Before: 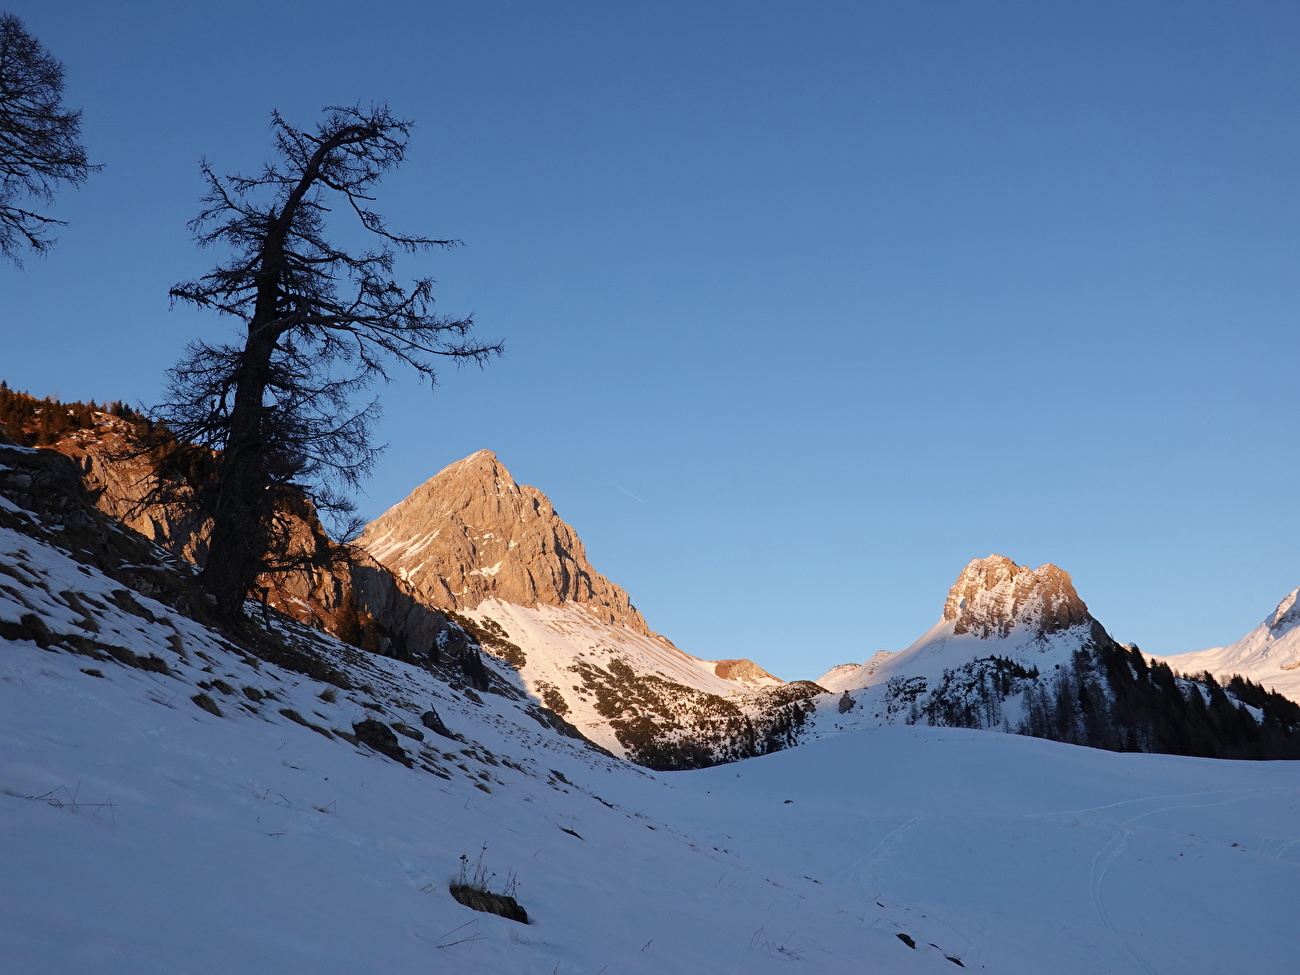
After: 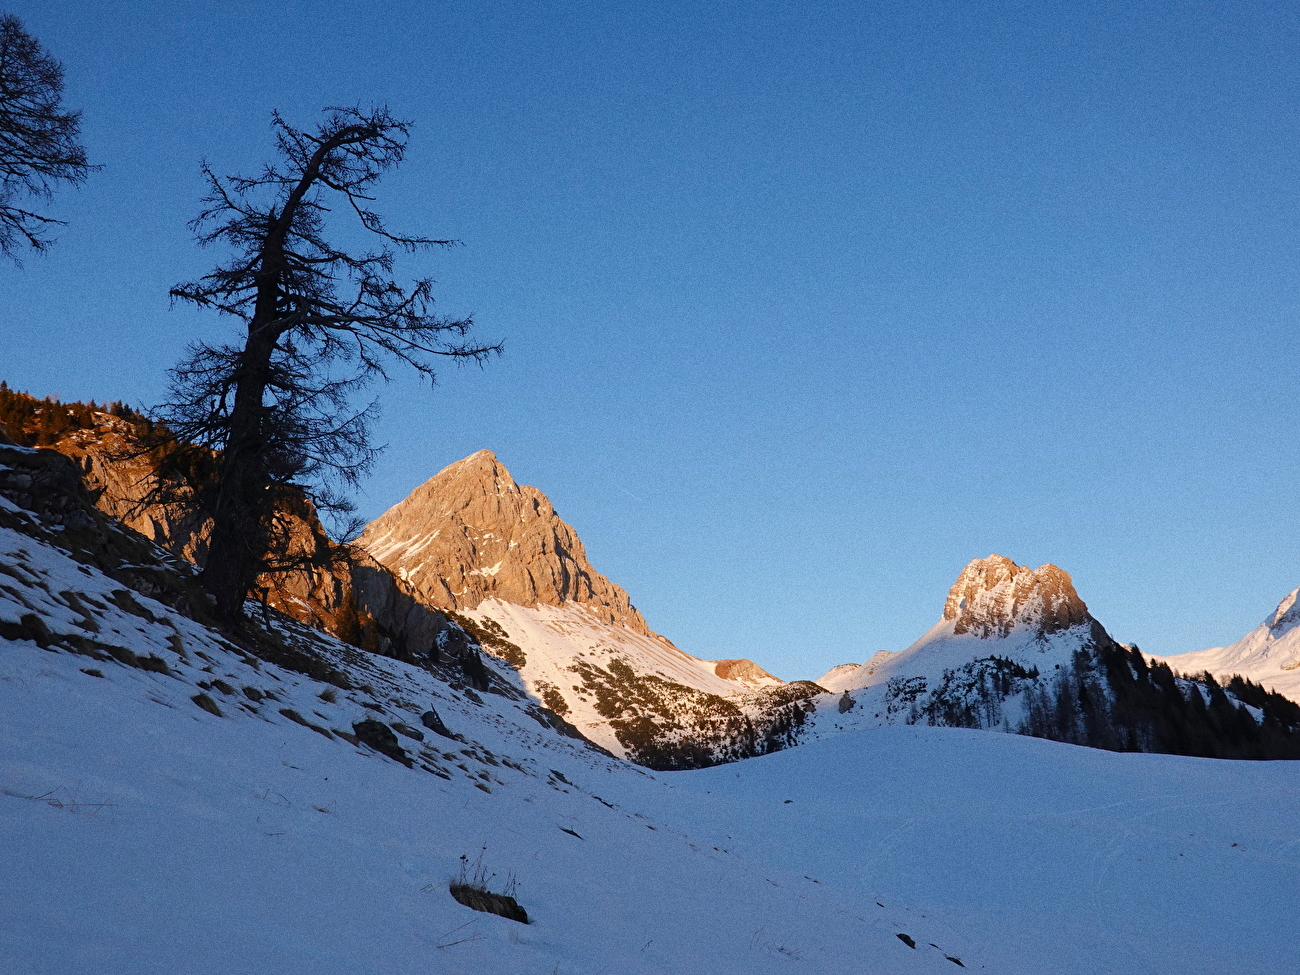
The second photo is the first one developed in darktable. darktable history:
color balance rgb: linear chroma grading › shadows 19.44%, linear chroma grading › highlights 3.42%, linear chroma grading › mid-tones 10.16%
grain: coarseness 0.09 ISO
